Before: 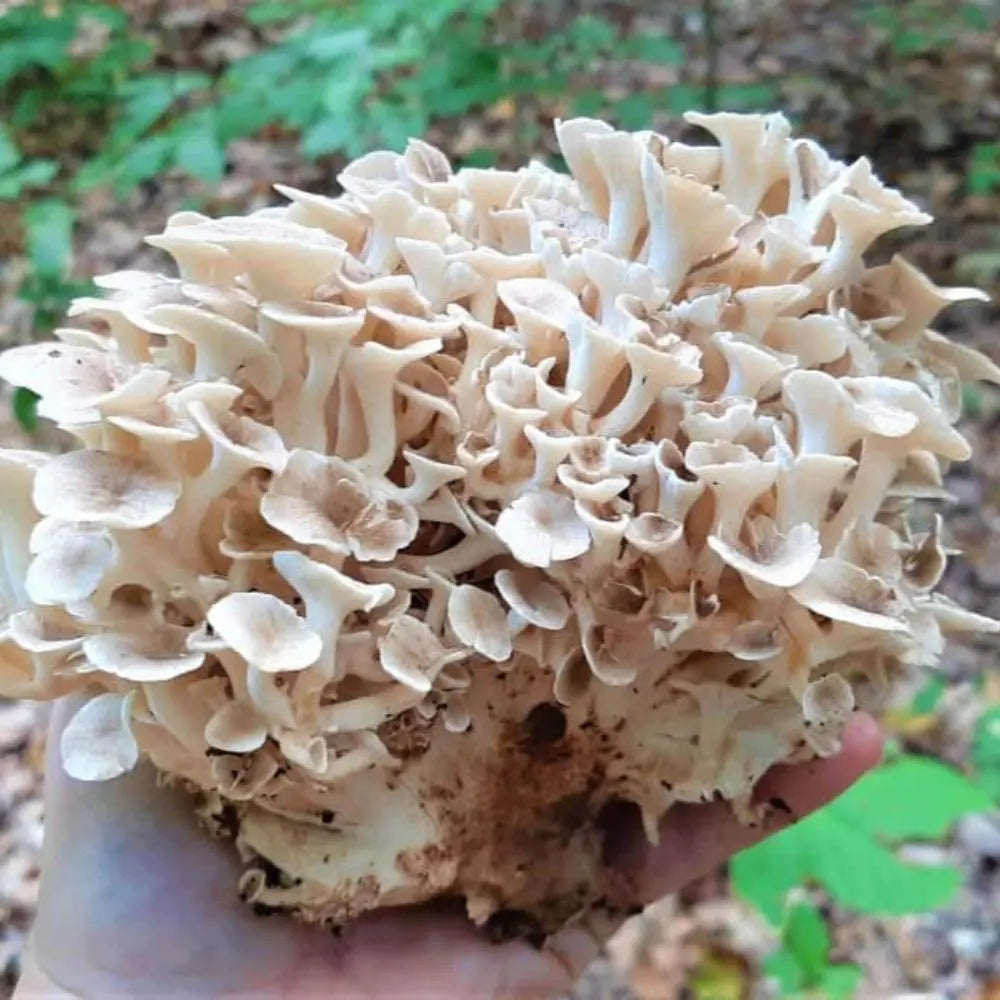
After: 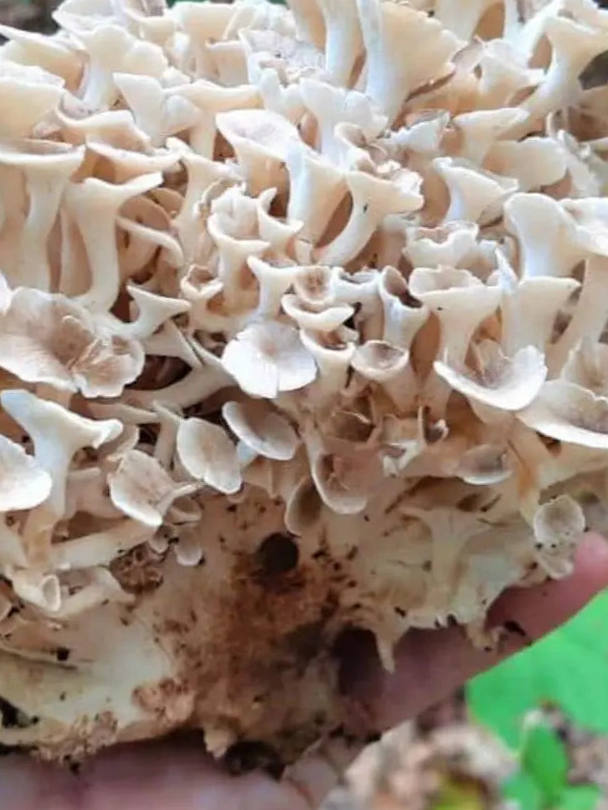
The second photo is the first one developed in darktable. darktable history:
rotate and perspective: rotation -1.77°, lens shift (horizontal) 0.004, automatic cropping off
crop and rotate: left 28.256%, top 17.734%, right 12.656%, bottom 3.573%
